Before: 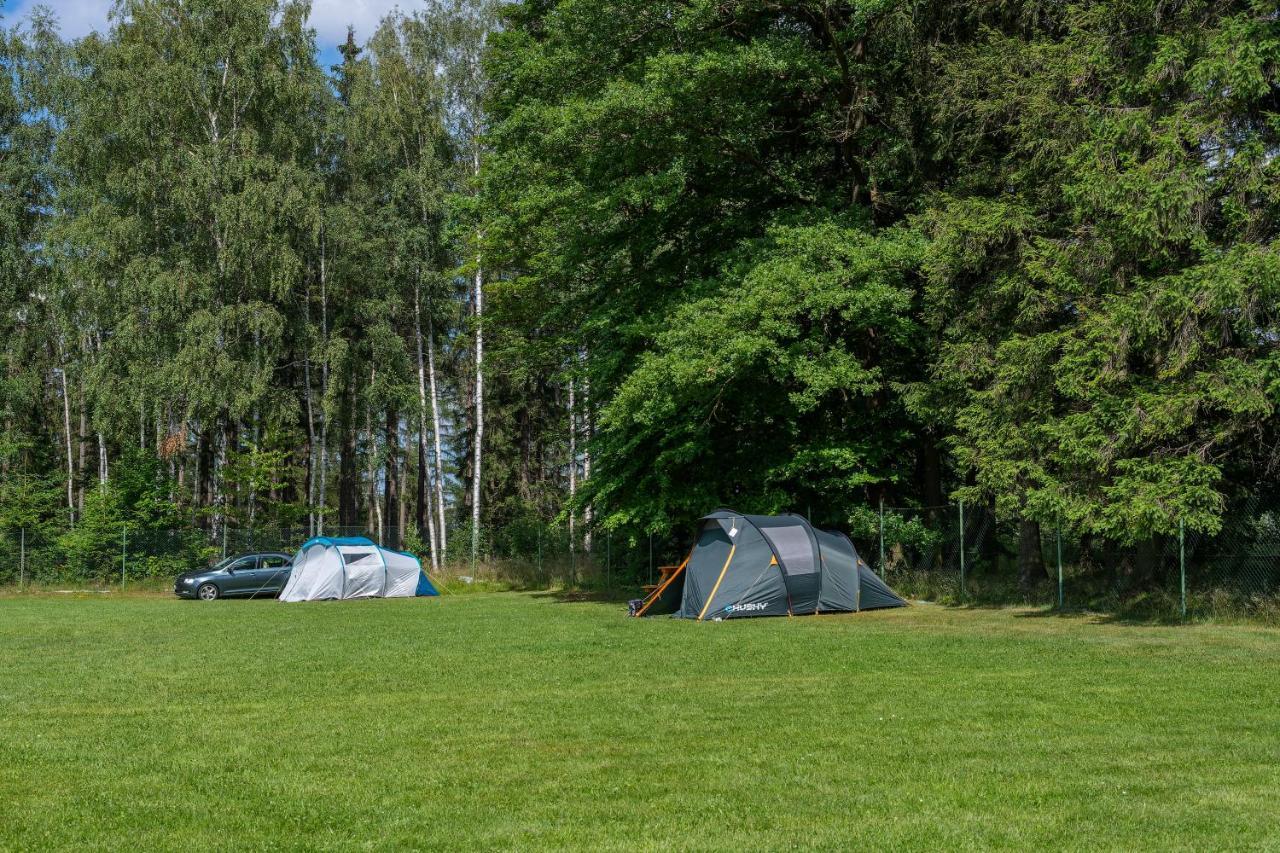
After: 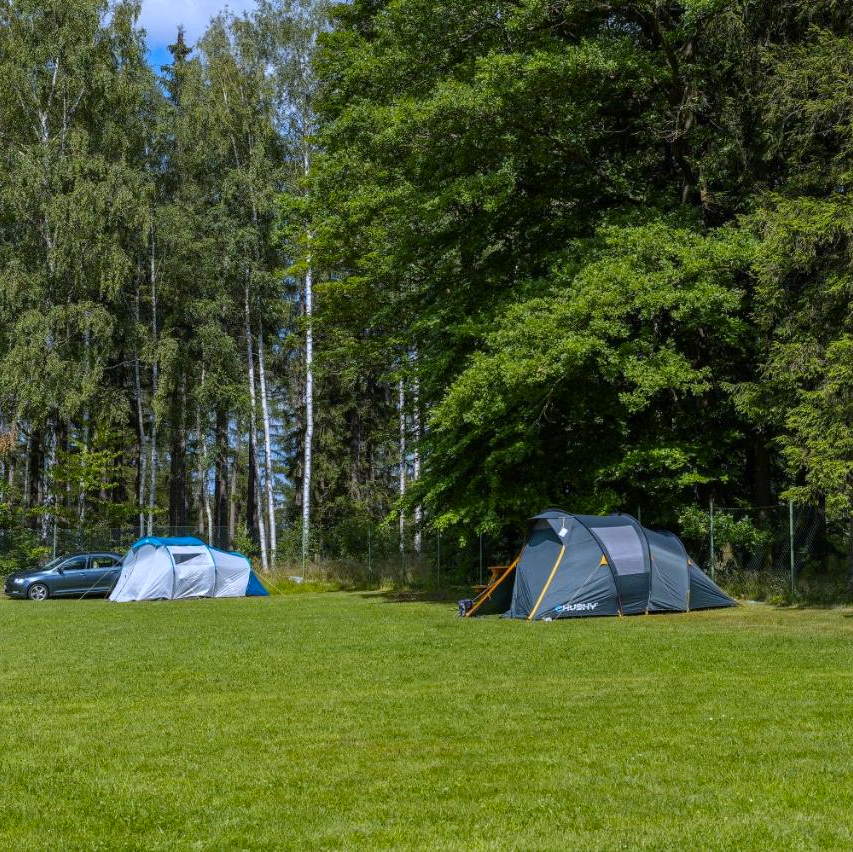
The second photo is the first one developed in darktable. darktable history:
color contrast: green-magenta contrast 0.85, blue-yellow contrast 1.25, unbound 0
white balance: red 0.954, blue 1.079
crop and rotate: left 13.342%, right 19.991%
